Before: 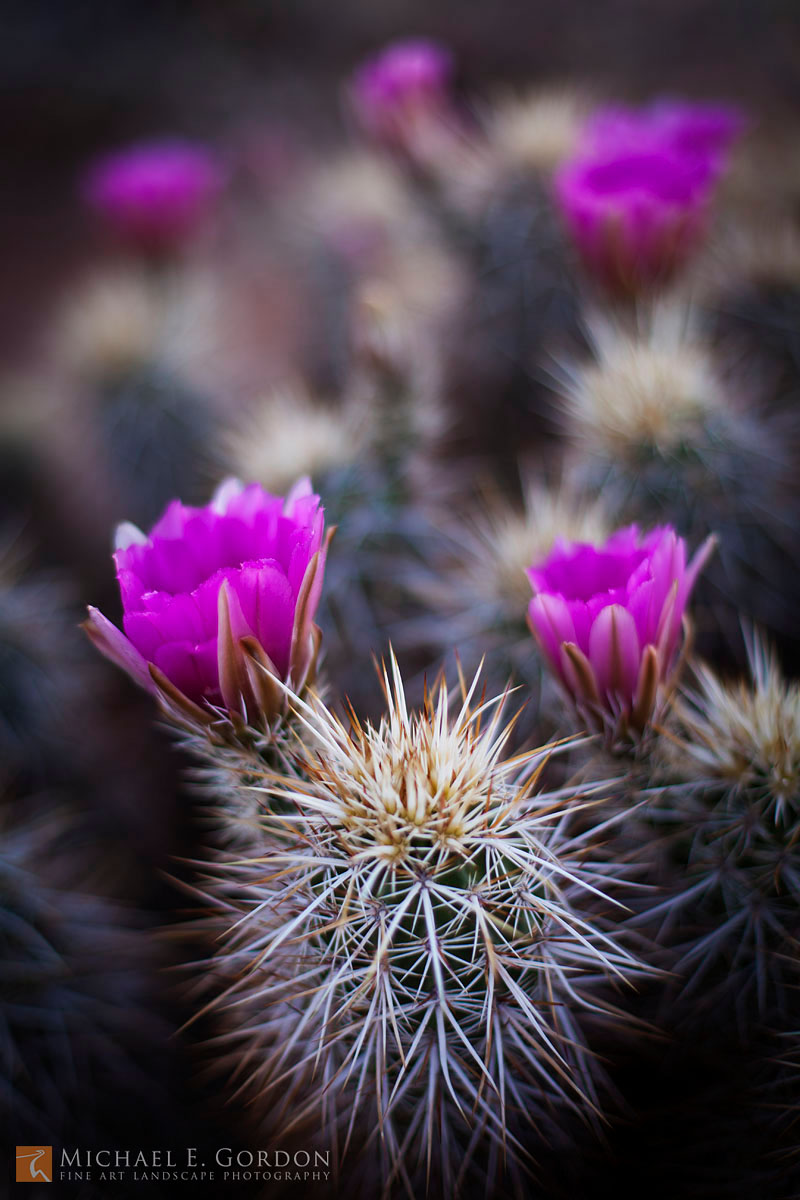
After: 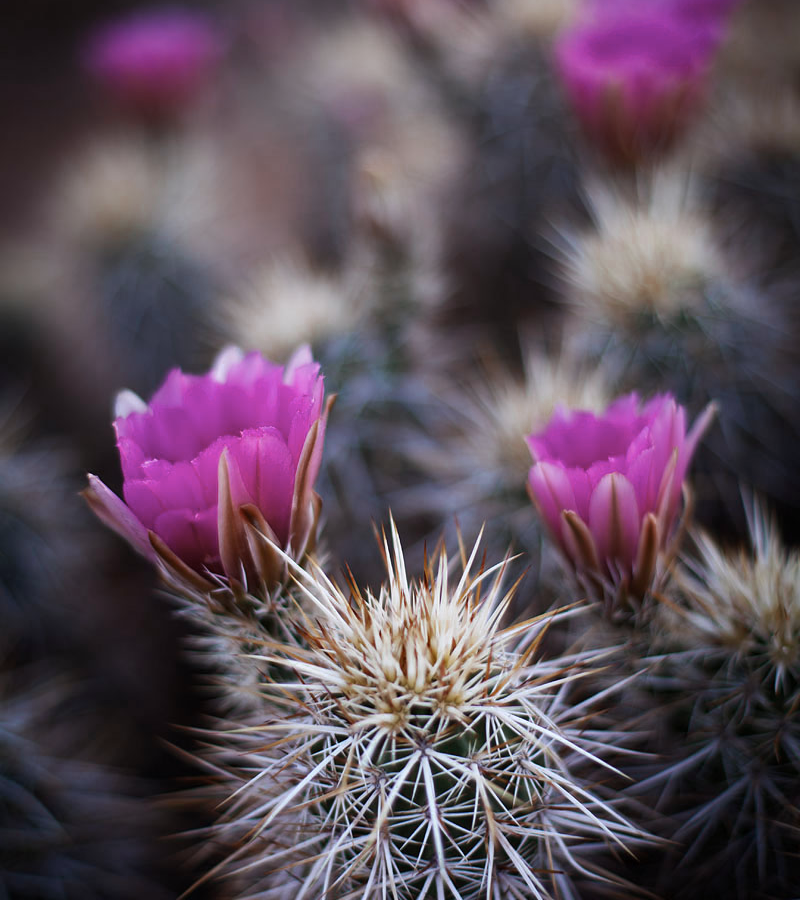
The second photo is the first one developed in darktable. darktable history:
crop: top 11.038%, bottom 13.962%
color zones: curves: ch0 [(0, 0.5) (0.125, 0.4) (0.25, 0.5) (0.375, 0.4) (0.5, 0.4) (0.625, 0.6) (0.75, 0.6) (0.875, 0.5)]; ch1 [(0, 0.35) (0.125, 0.45) (0.25, 0.35) (0.375, 0.35) (0.5, 0.35) (0.625, 0.35) (0.75, 0.45) (0.875, 0.35)]; ch2 [(0, 0.6) (0.125, 0.5) (0.25, 0.5) (0.375, 0.6) (0.5, 0.6) (0.625, 0.5) (0.75, 0.5) (0.875, 0.5)]
